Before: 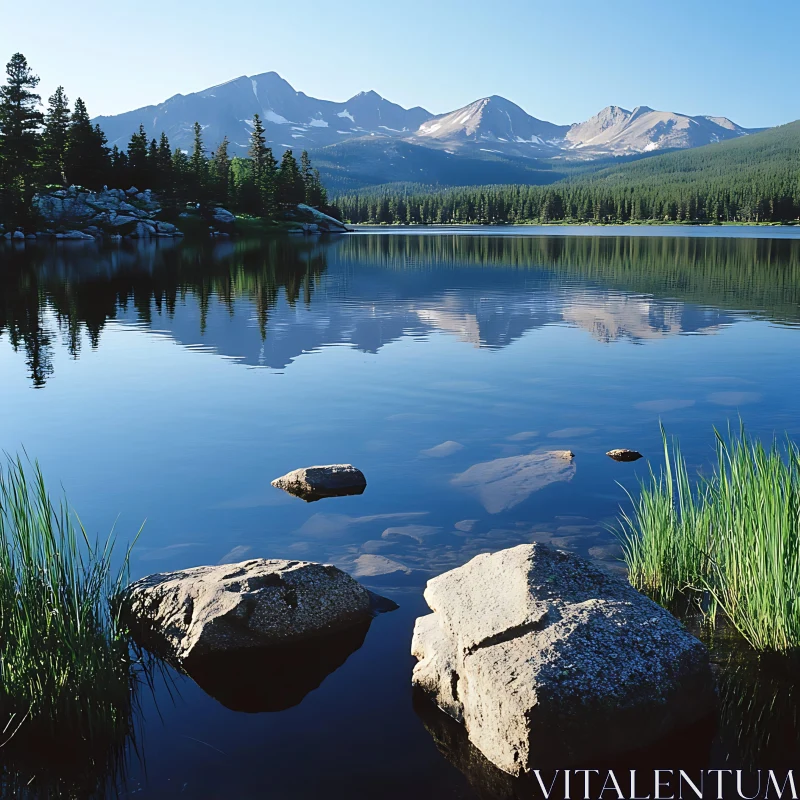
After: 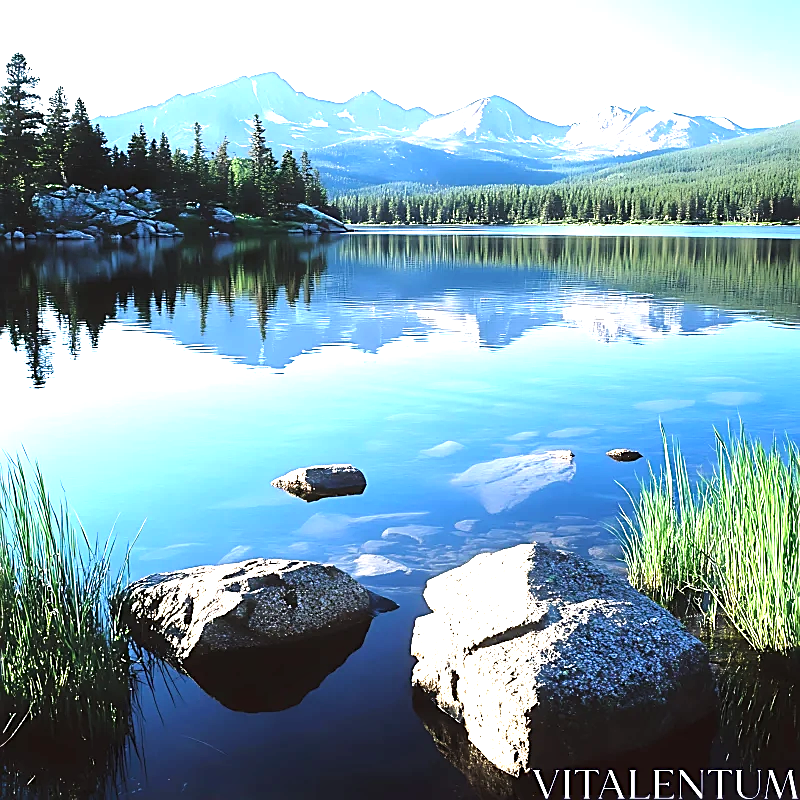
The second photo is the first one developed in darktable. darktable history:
exposure: exposure 1 EV, compensate highlight preservation false
sharpen: on, module defaults
tone equalizer: -8 EV -0.745 EV, -7 EV -0.724 EV, -6 EV -0.579 EV, -5 EV -0.411 EV, -3 EV 0.398 EV, -2 EV 0.6 EV, -1 EV 0.675 EV, +0 EV 0.758 EV
